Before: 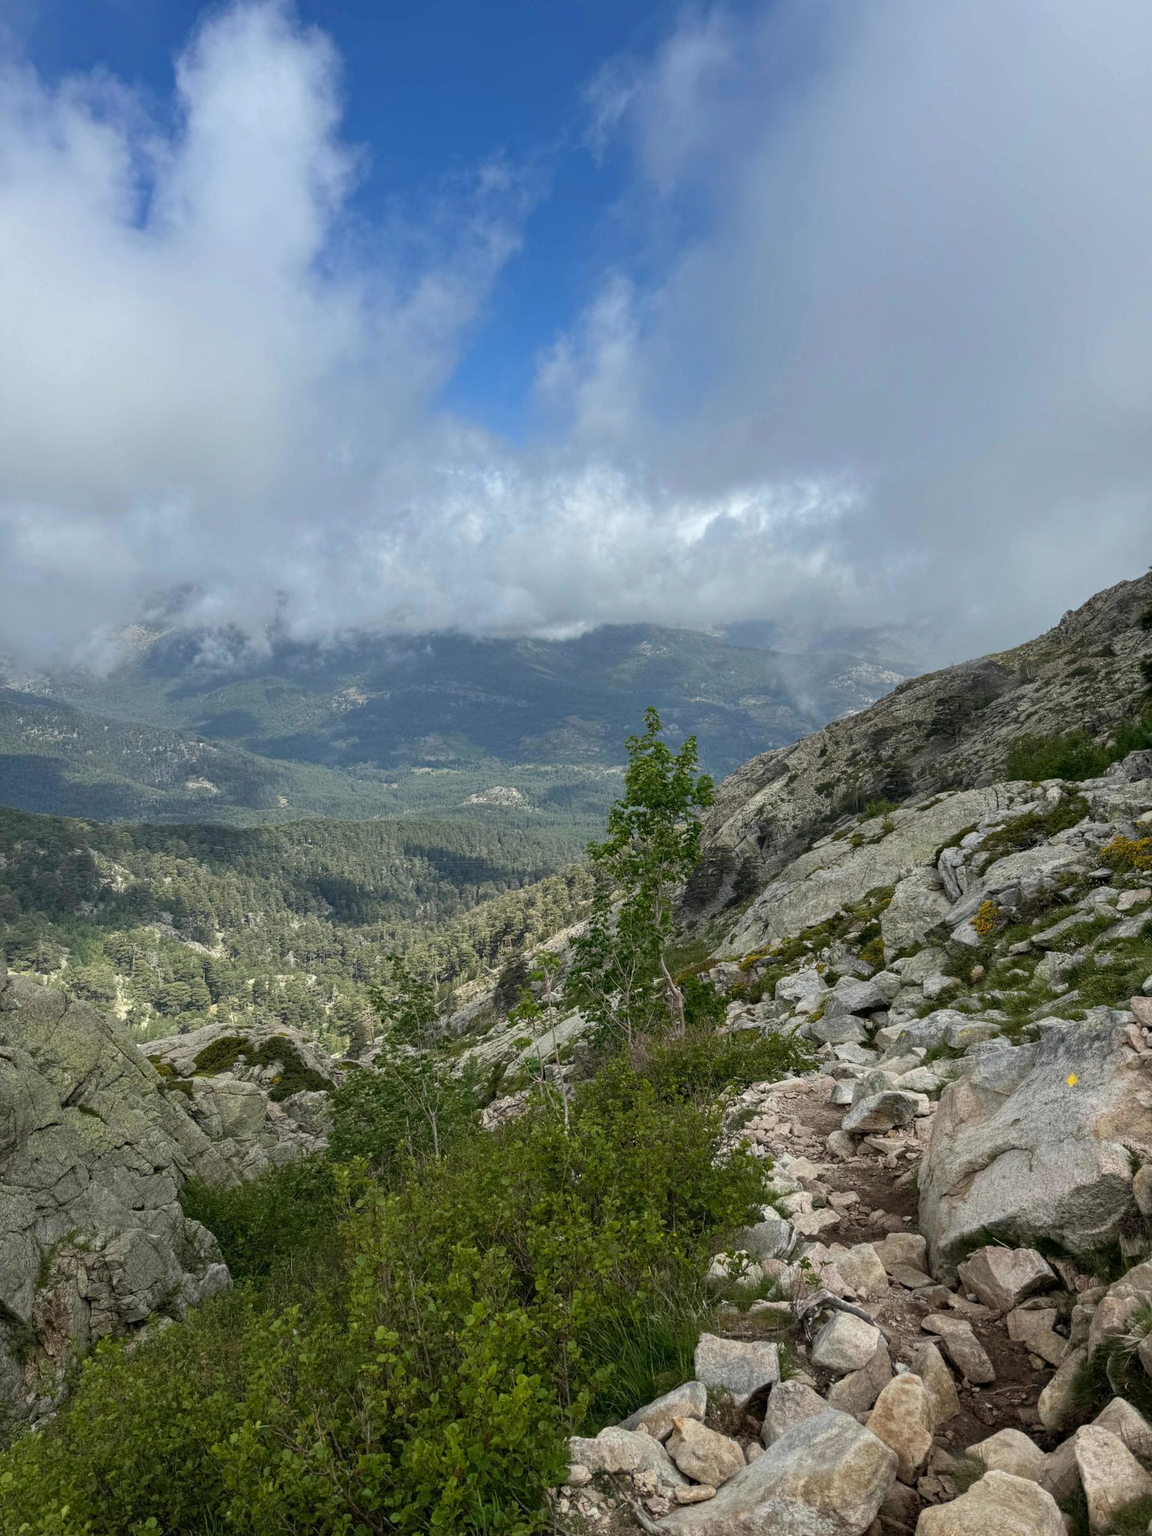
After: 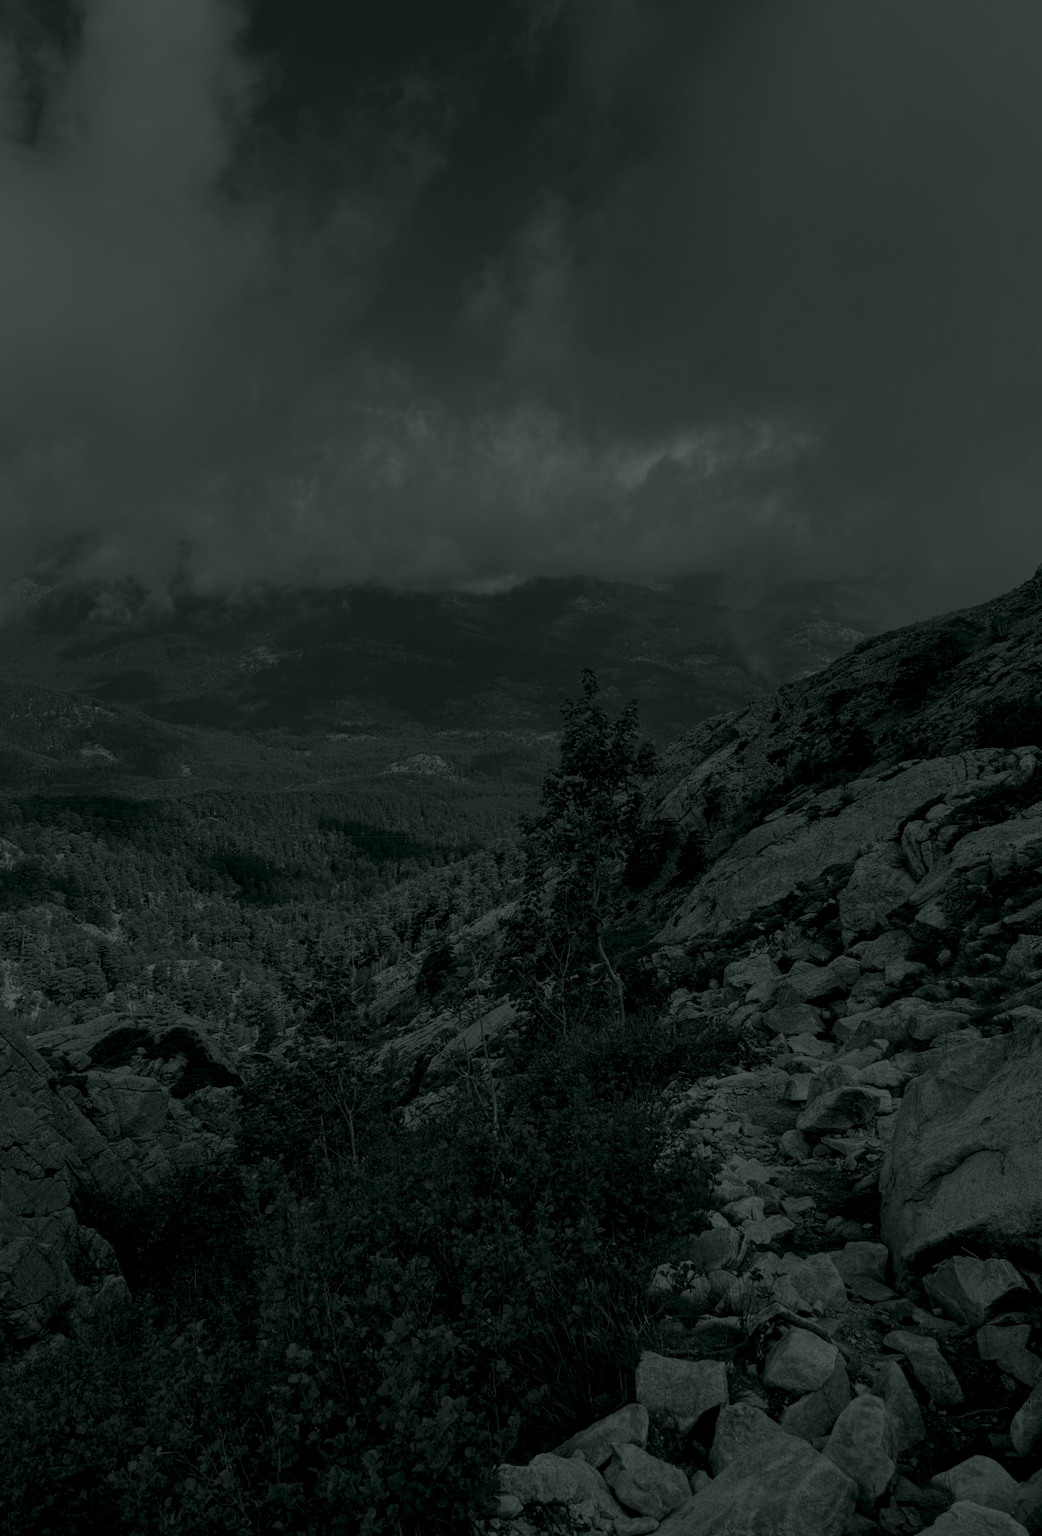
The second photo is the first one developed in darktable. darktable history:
crop: left 9.807%, top 6.259%, right 7.334%, bottom 2.177%
colorize: hue 90°, saturation 19%, lightness 1.59%, version 1
